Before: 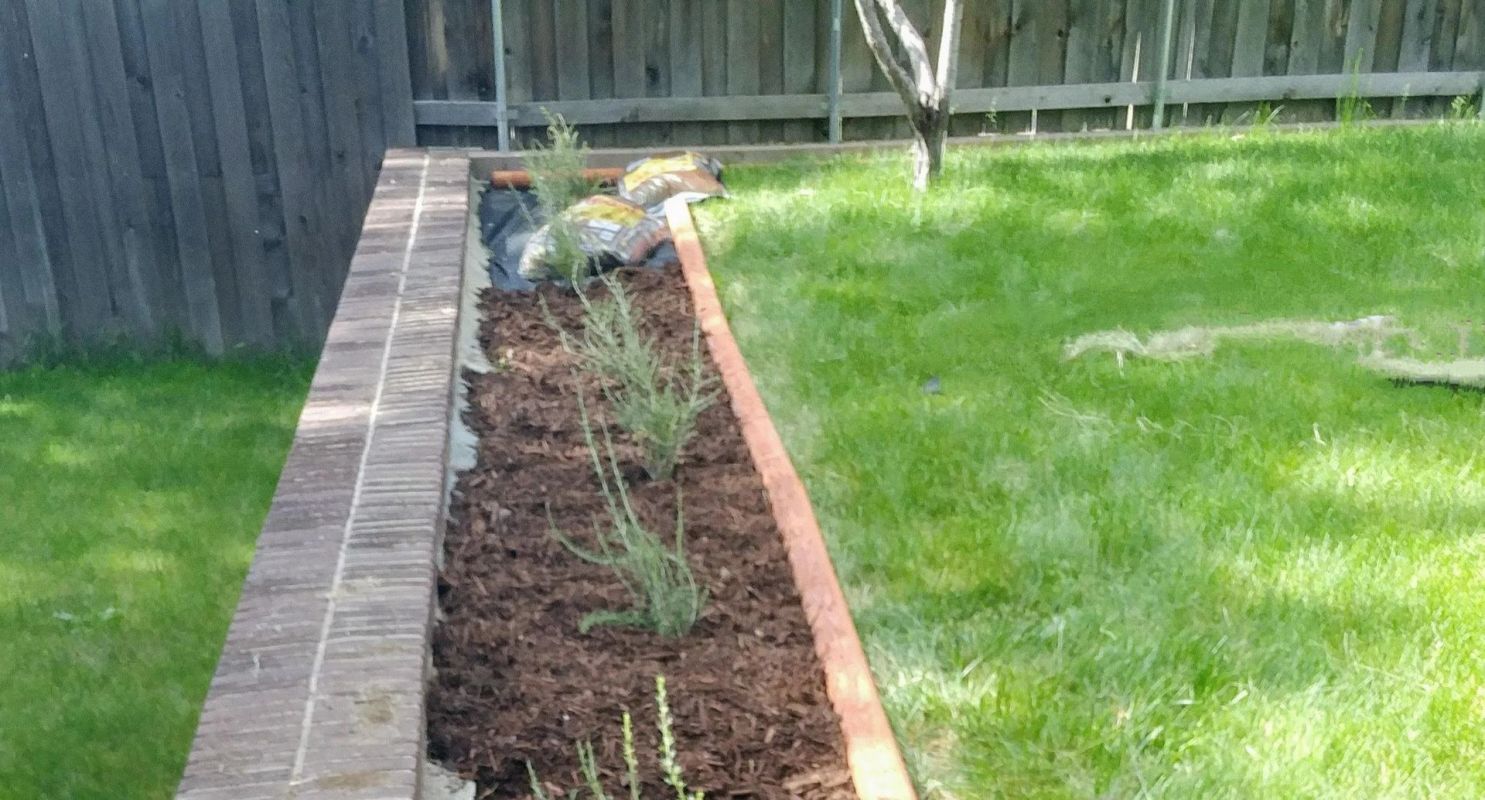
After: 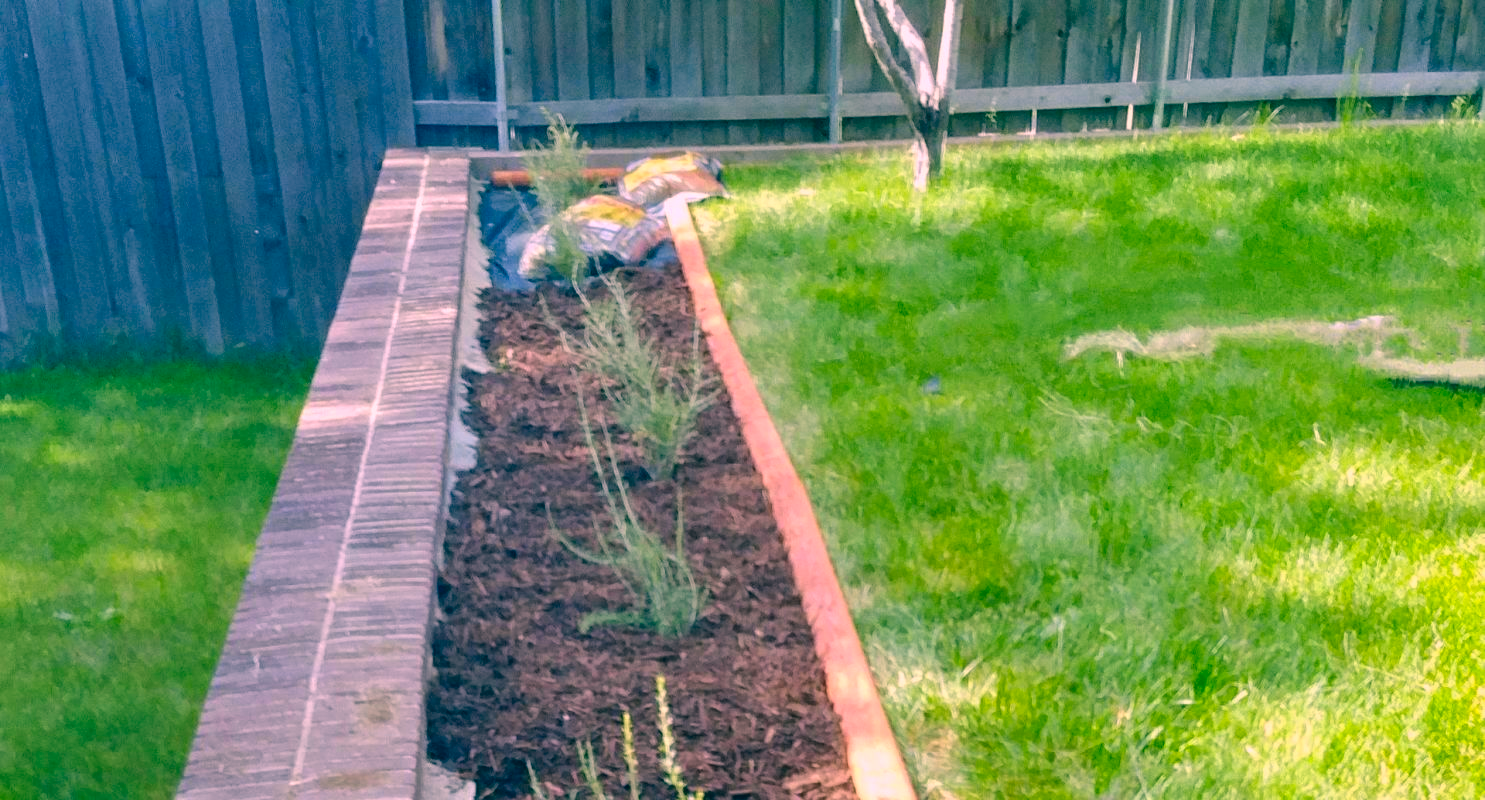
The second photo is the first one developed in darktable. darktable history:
shadows and highlights: shadows 49, highlights -41, soften with gaussian
color correction: highlights a* 17.03, highlights b* 0.205, shadows a* -15.38, shadows b* -14.56, saturation 1.5
